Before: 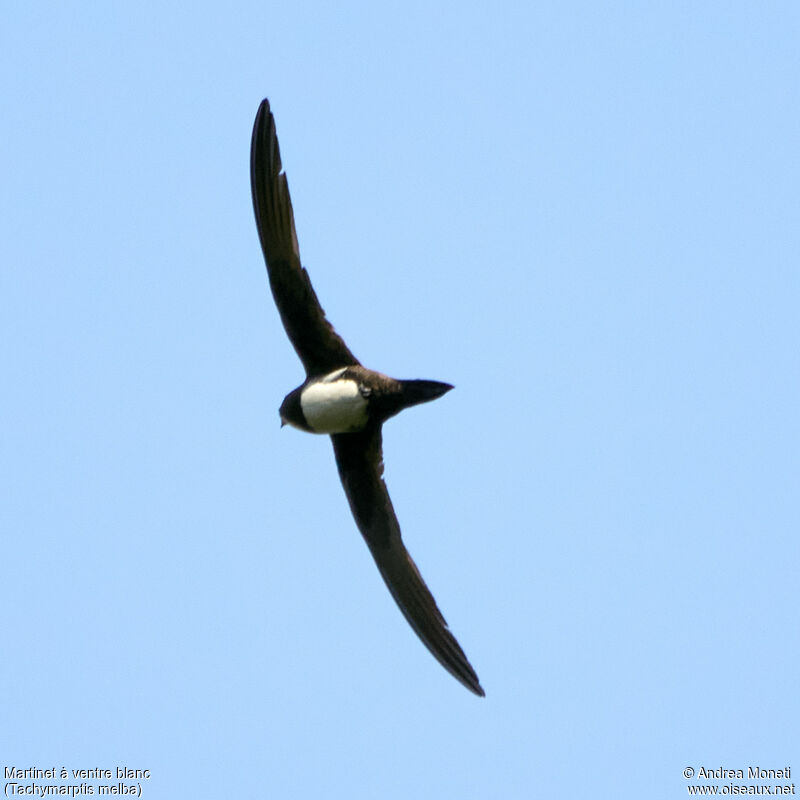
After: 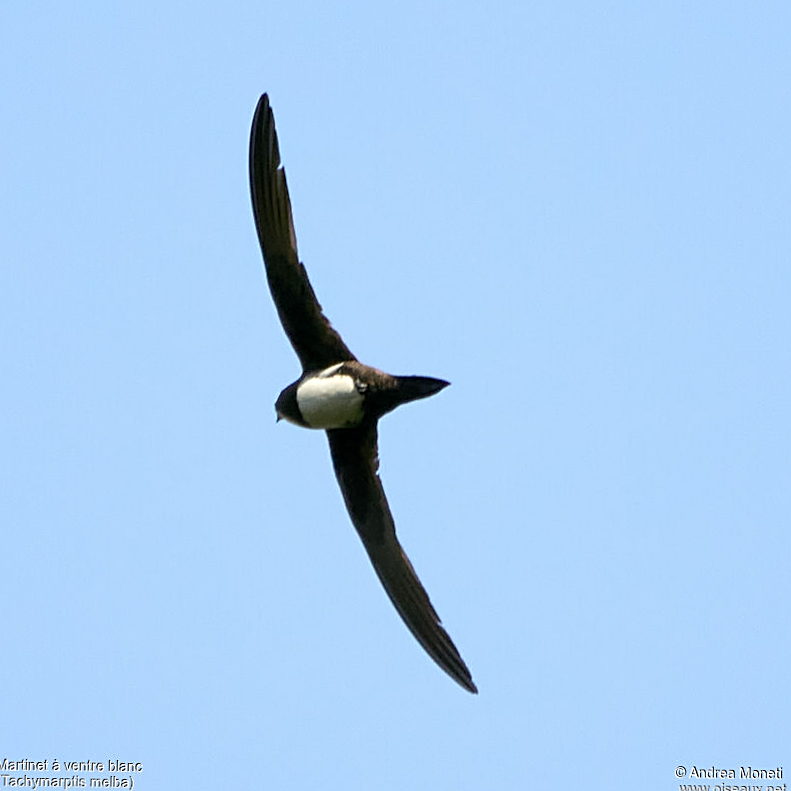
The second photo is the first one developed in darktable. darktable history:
sharpen: on, module defaults
crop and rotate: angle -0.644°
